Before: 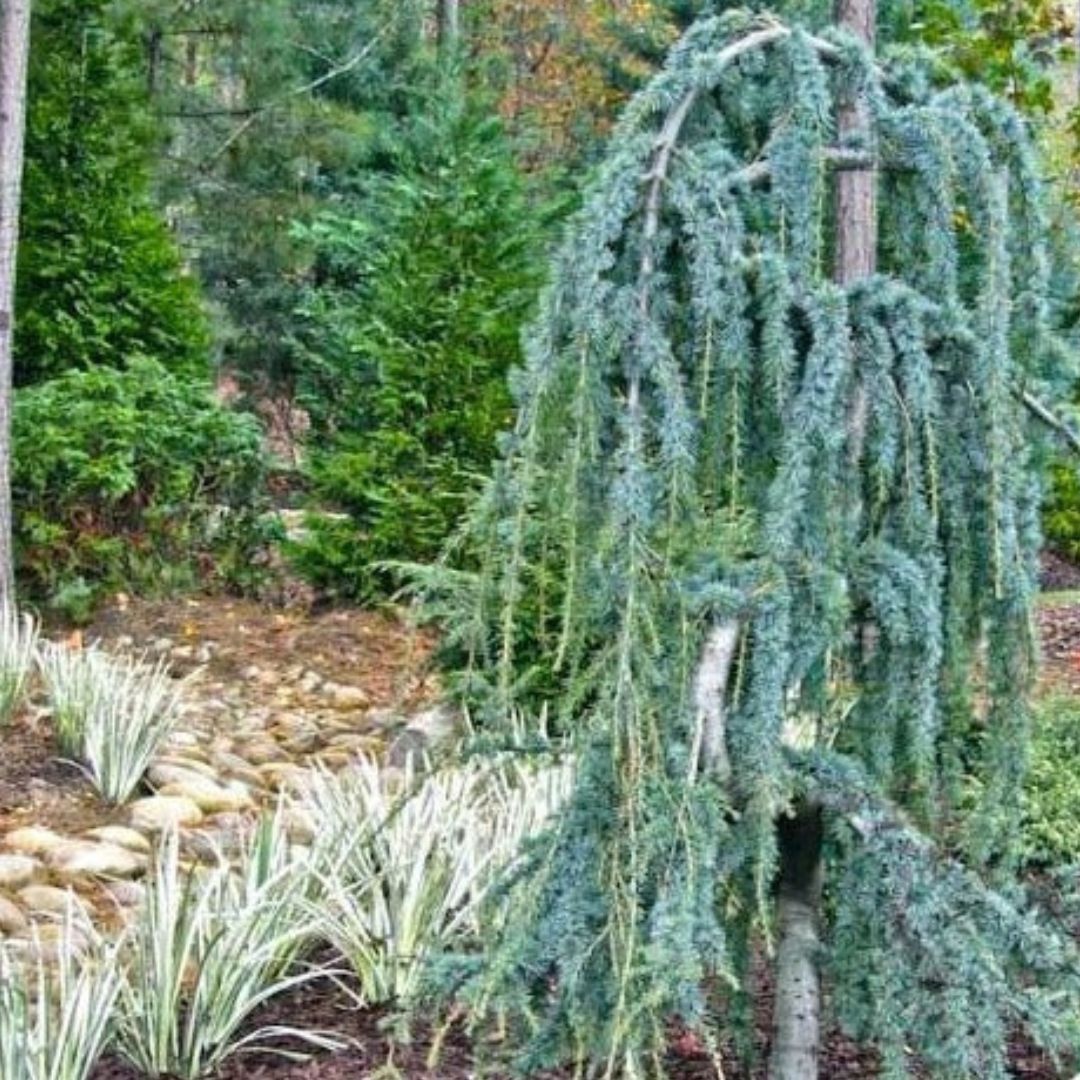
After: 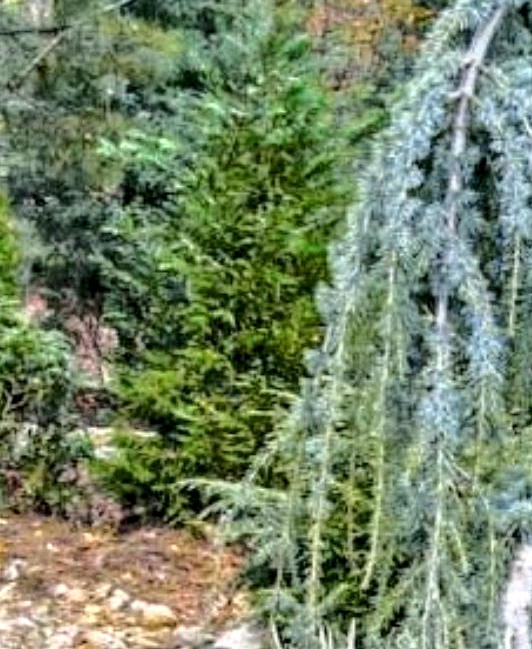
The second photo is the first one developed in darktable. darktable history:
local contrast: detail 142%
tone curve: curves: ch0 [(0.003, 0.015) (0.104, 0.07) (0.236, 0.218) (0.401, 0.443) (0.495, 0.55) (0.65, 0.68) (0.832, 0.858) (1, 0.977)]; ch1 [(0, 0) (0.161, 0.092) (0.35, 0.33) (0.379, 0.401) (0.45, 0.466) (0.489, 0.499) (0.55, 0.56) (0.621, 0.615) (0.718, 0.734) (1, 1)]; ch2 [(0, 0) (0.369, 0.427) (0.44, 0.434) (0.502, 0.501) (0.557, 0.55) (0.586, 0.59) (1, 1)], color space Lab, independent channels, preserve colors none
crop: left 17.835%, top 7.675%, right 32.881%, bottom 32.213%
